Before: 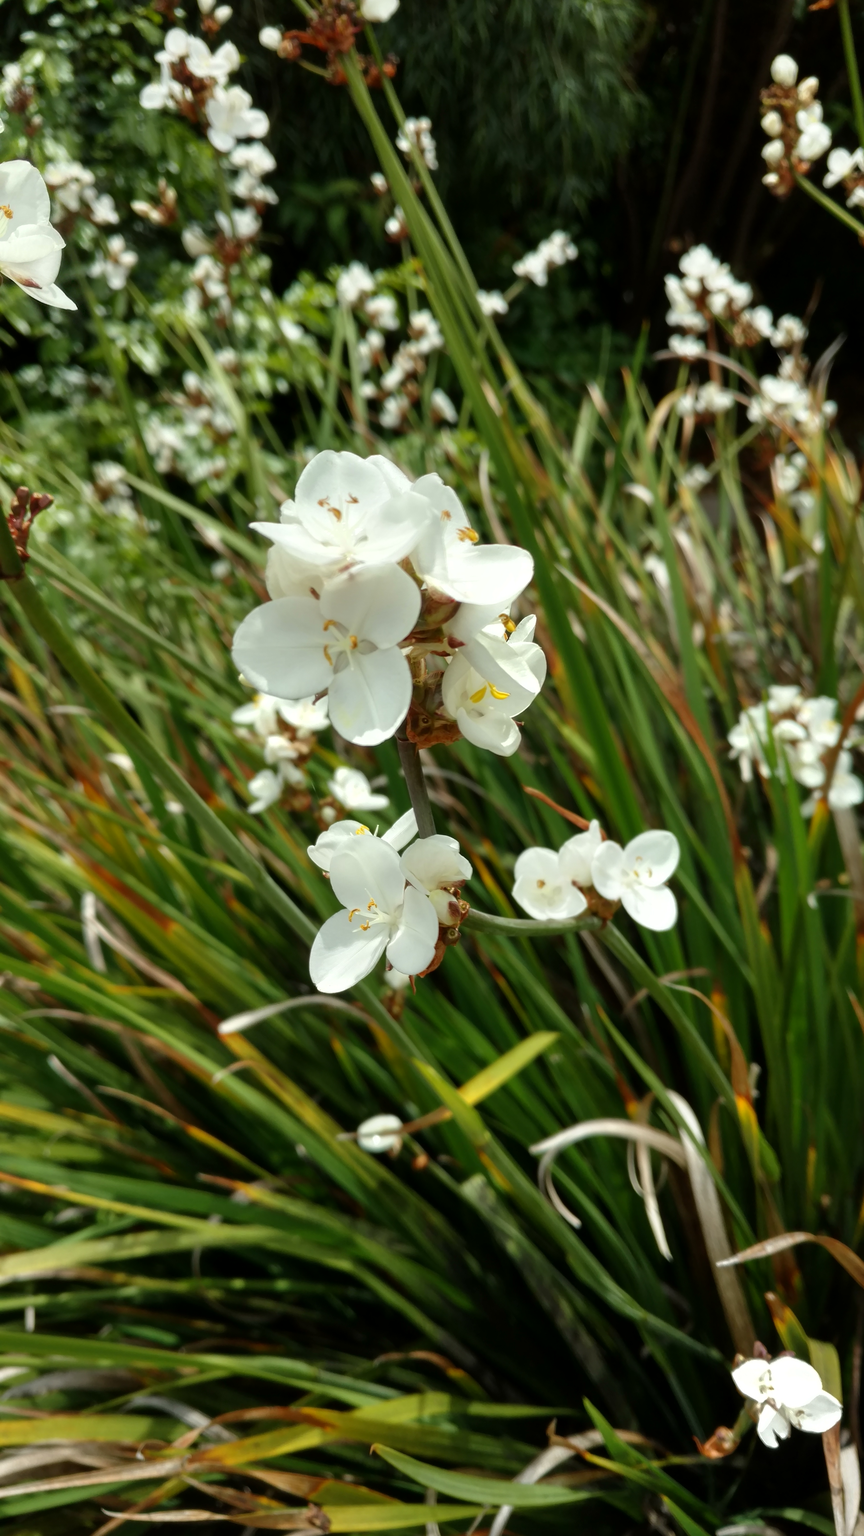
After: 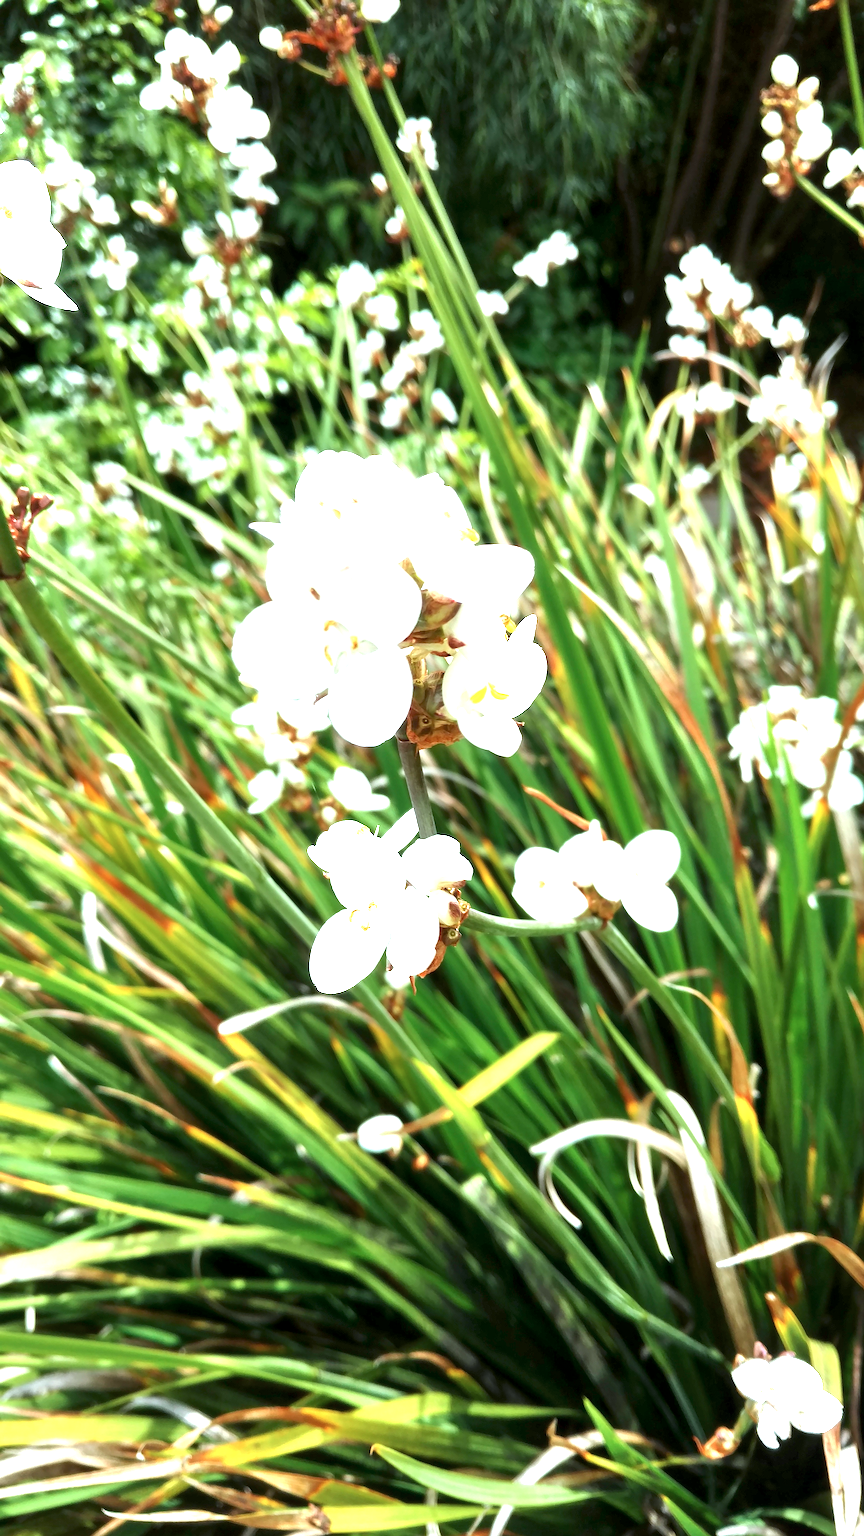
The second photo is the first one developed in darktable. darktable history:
exposure: black level correction 0, exposure 1.944 EV, compensate highlight preservation false
color calibration: x 0.37, y 0.382, temperature 4313.62 K
local contrast: highlights 107%, shadows 99%, detail 119%, midtone range 0.2
sharpen: amount 0.553
